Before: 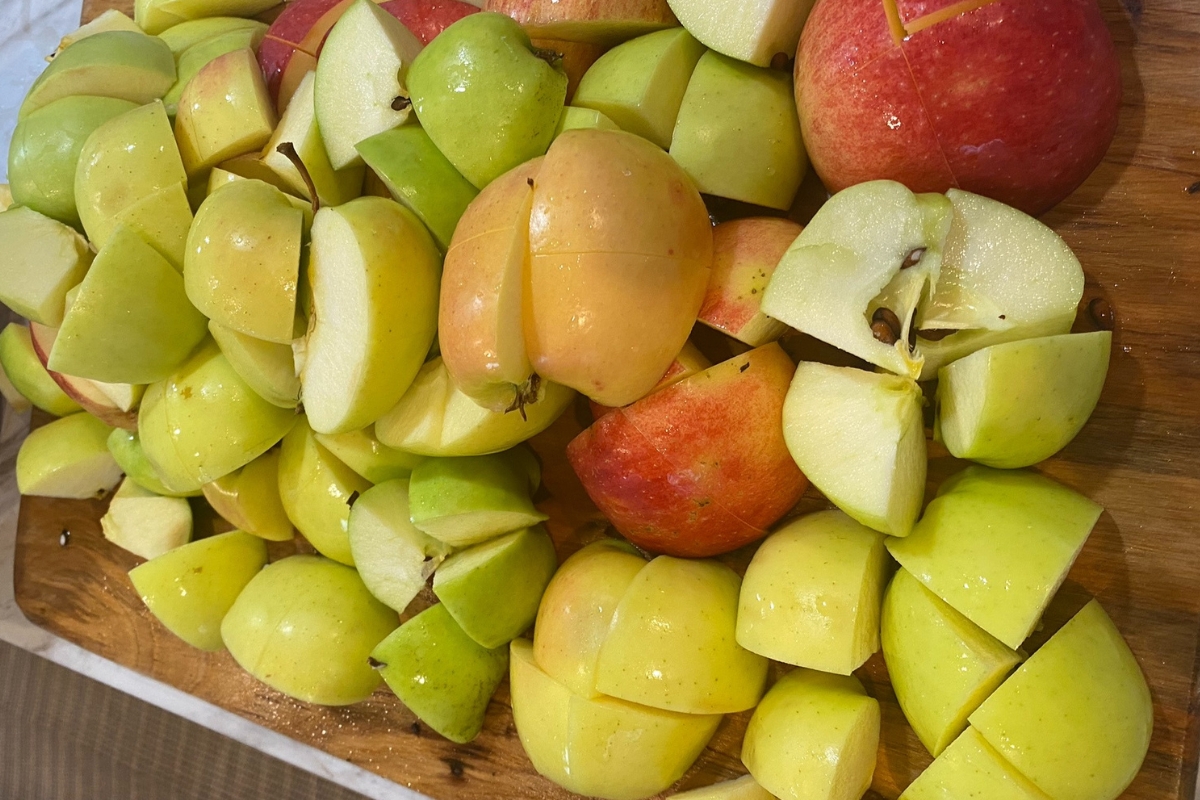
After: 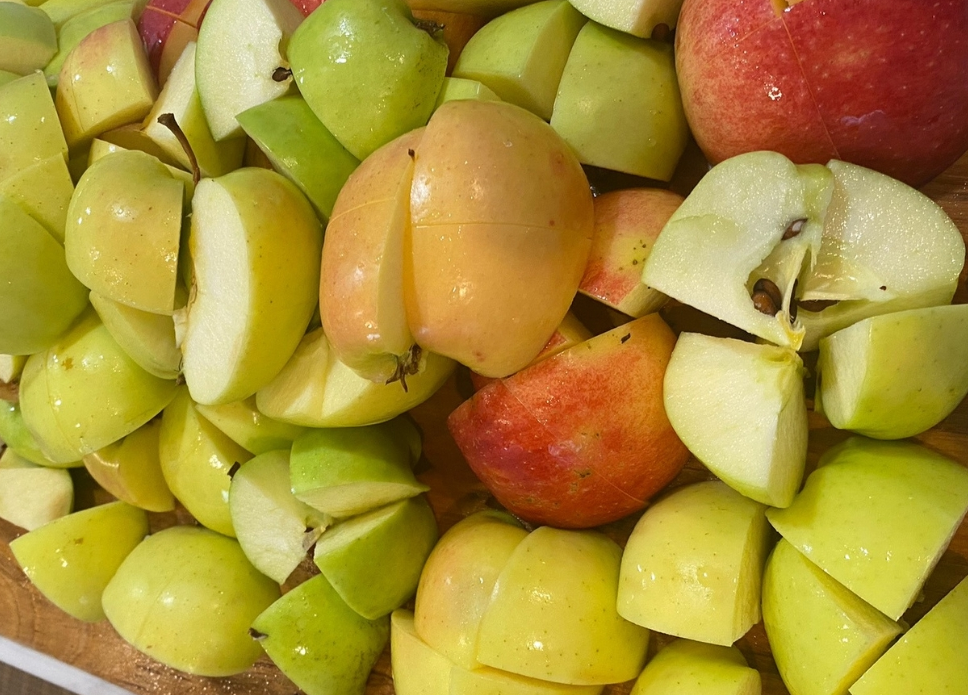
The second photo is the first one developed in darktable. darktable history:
crop: left 9.963%, top 3.633%, right 9.298%, bottom 9.377%
